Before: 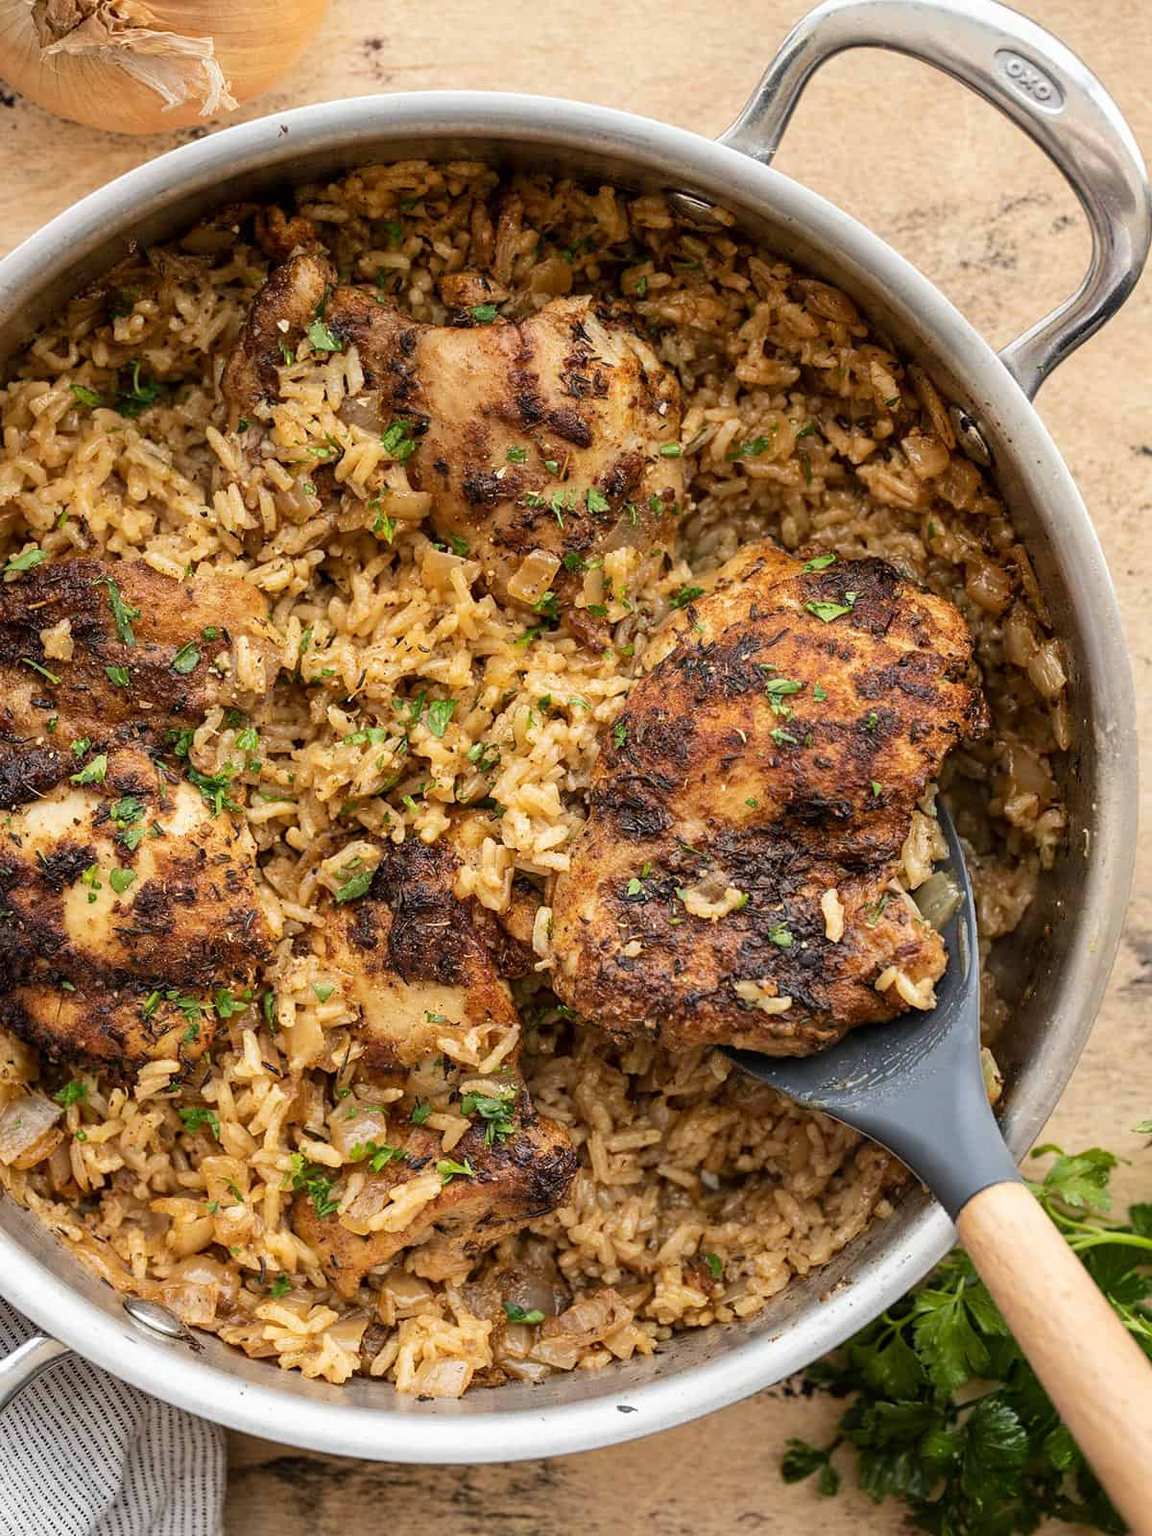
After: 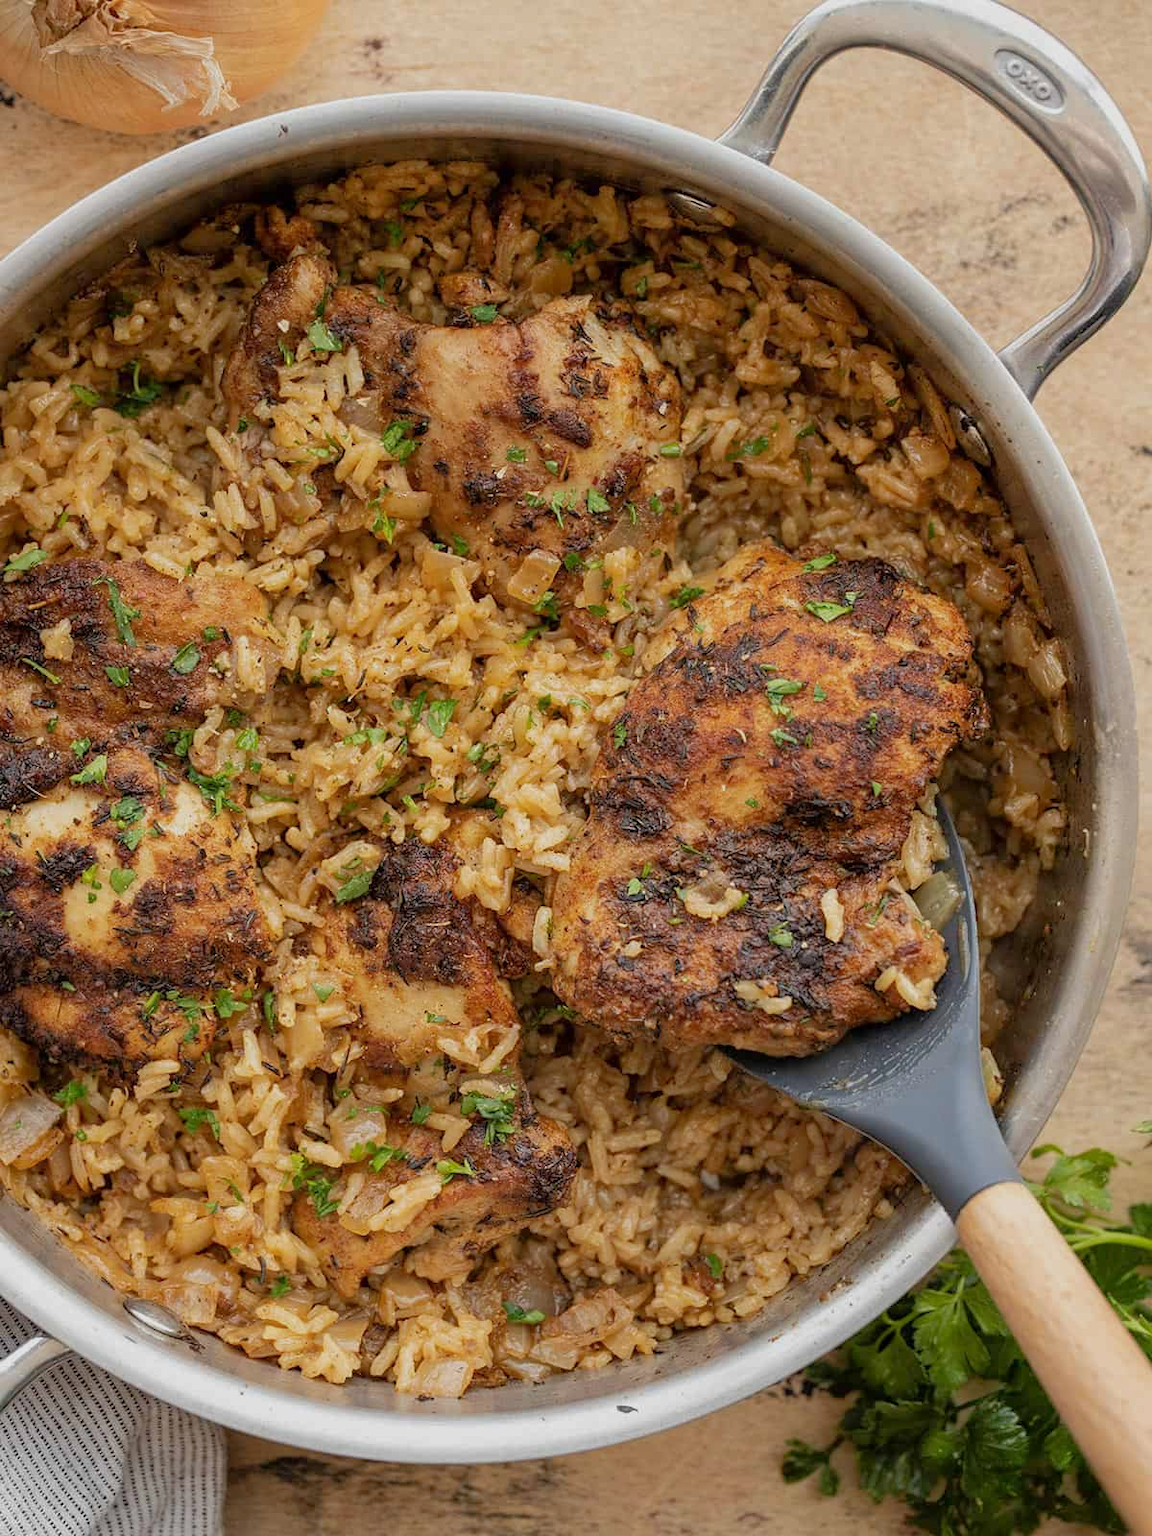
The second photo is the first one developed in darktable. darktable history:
tone equalizer: -8 EV 0.28 EV, -7 EV 0.436 EV, -6 EV 0.449 EV, -5 EV 0.249 EV, -3 EV -0.252 EV, -2 EV -0.404 EV, -1 EV -0.427 EV, +0 EV -0.242 EV, edges refinement/feathering 500, mask exposure compensation -1.57 EV, preserve details no
